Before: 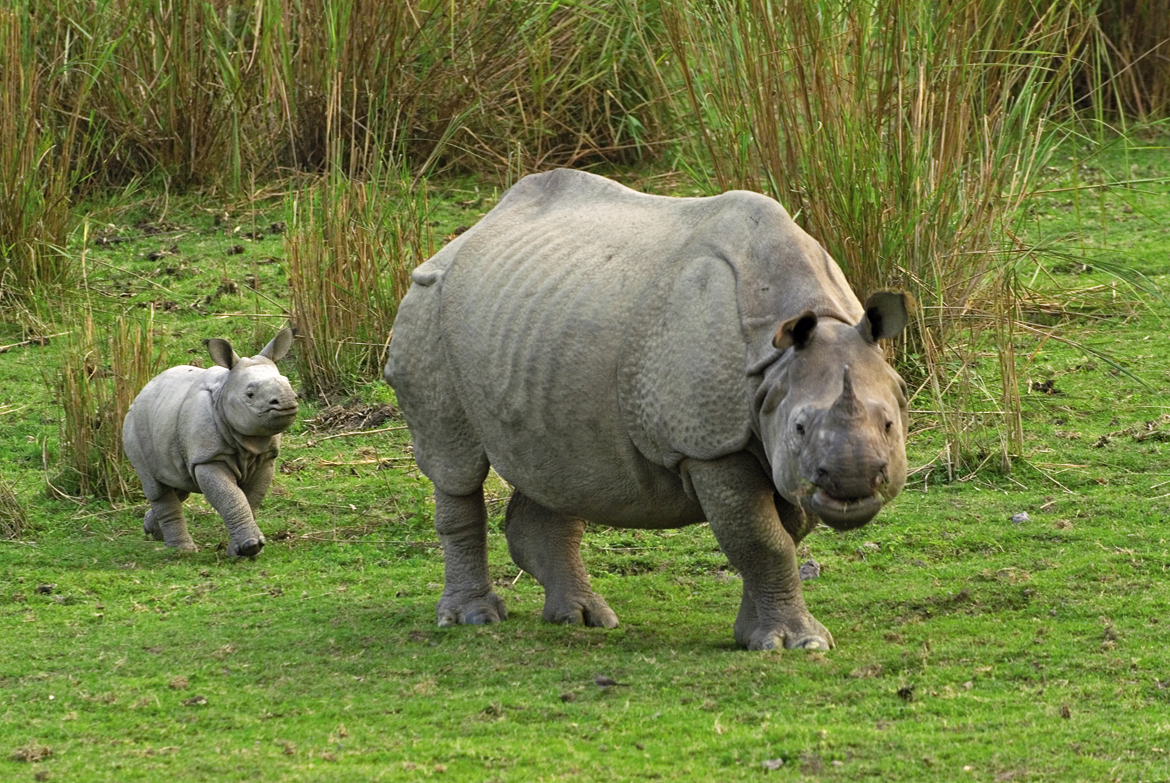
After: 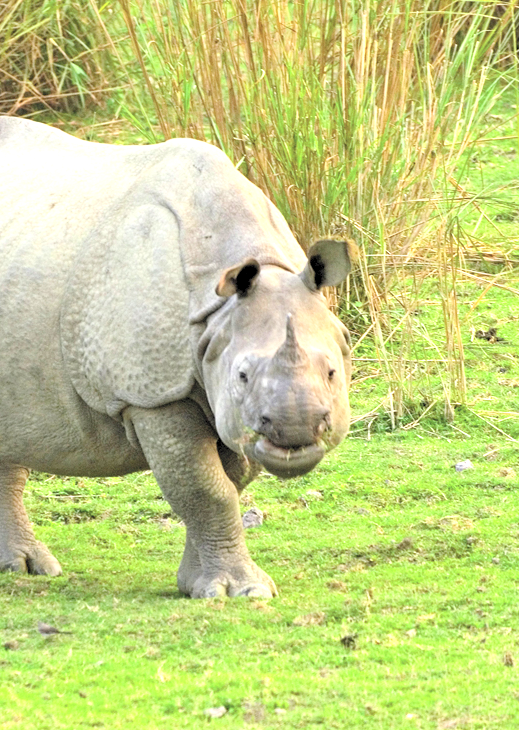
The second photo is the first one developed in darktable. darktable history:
crop: left 47.607%, top 6.713%, right 7.979%
exposure: exposure 0.653 EV, compensate highlight preservation false
levels: levels [0.044, 0.416, 0.908]
contrast brightness saturation: contrast 0.137, brightness 0.213
